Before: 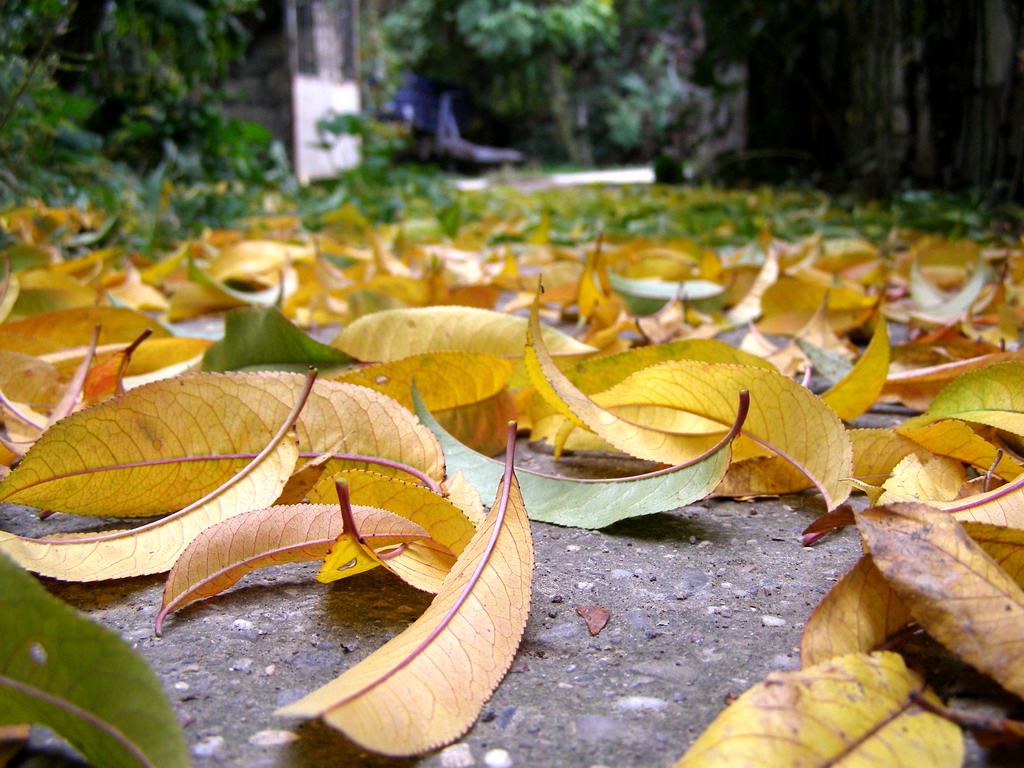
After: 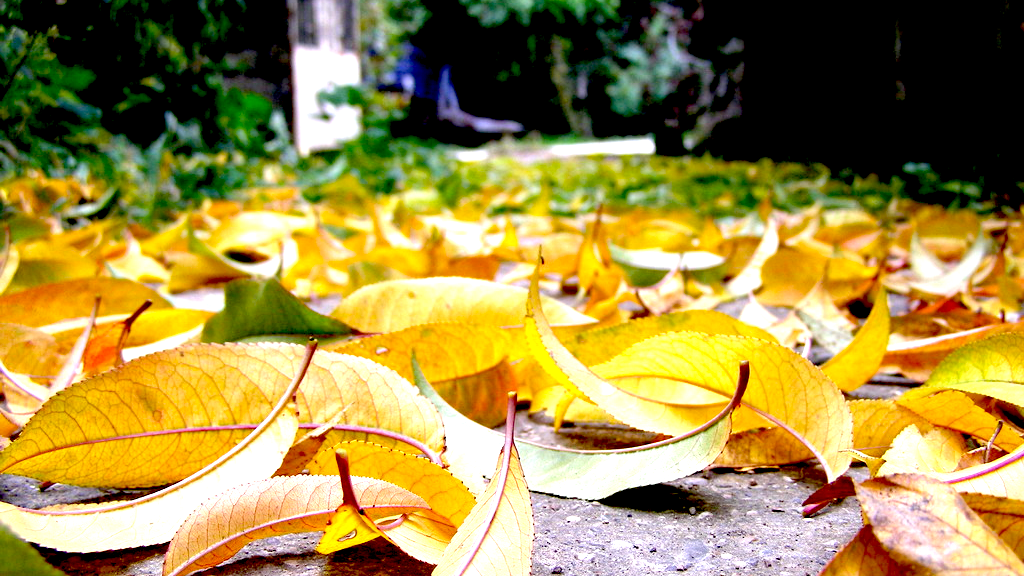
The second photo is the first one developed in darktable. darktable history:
exposure: black level correction 0.035, exposure 0.9 EV, compensate highlight preservation false
crop: top 3.857%, bottom 21.132%
